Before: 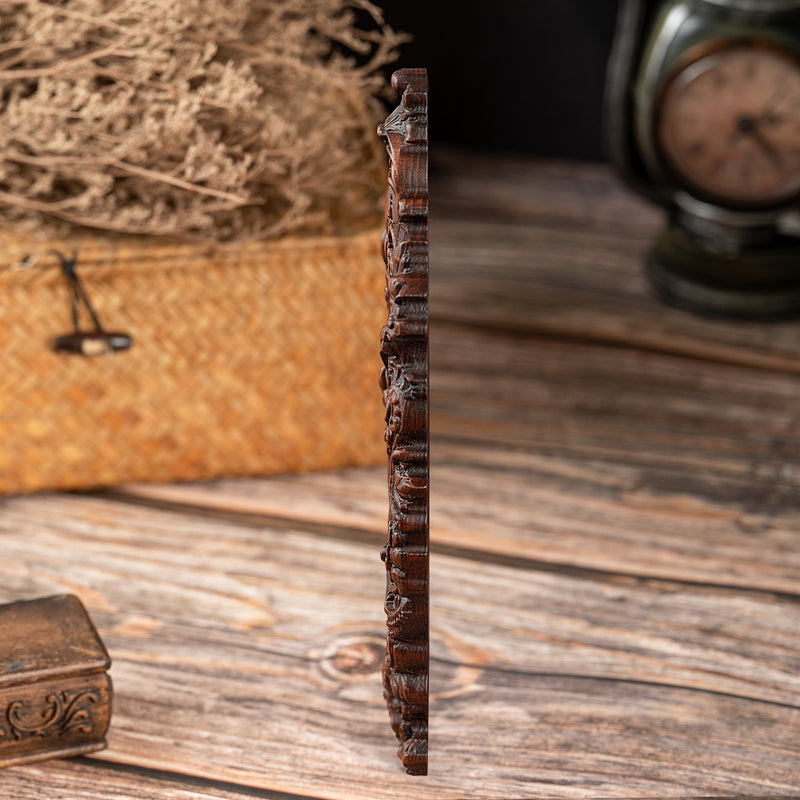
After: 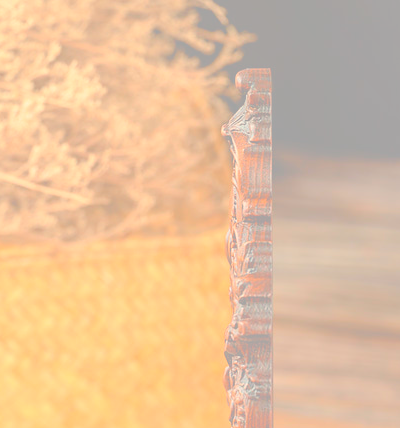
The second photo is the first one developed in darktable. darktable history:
exposure: exposure 0.207 EV, compensate highlight preservation false
bloom: size 70%, threshold 25%, strength 70%
local contrast: mode bilateral grid, contrast 15, coarseness 36, detail 105%, midtone range 0.2
crop: left 19.556%, right 30.401%, bottom 46.458%
rgb curve: curves: ch2 [(0, 0) (0.567, 0.512) (1, 1)], mode RGB, independent channels
